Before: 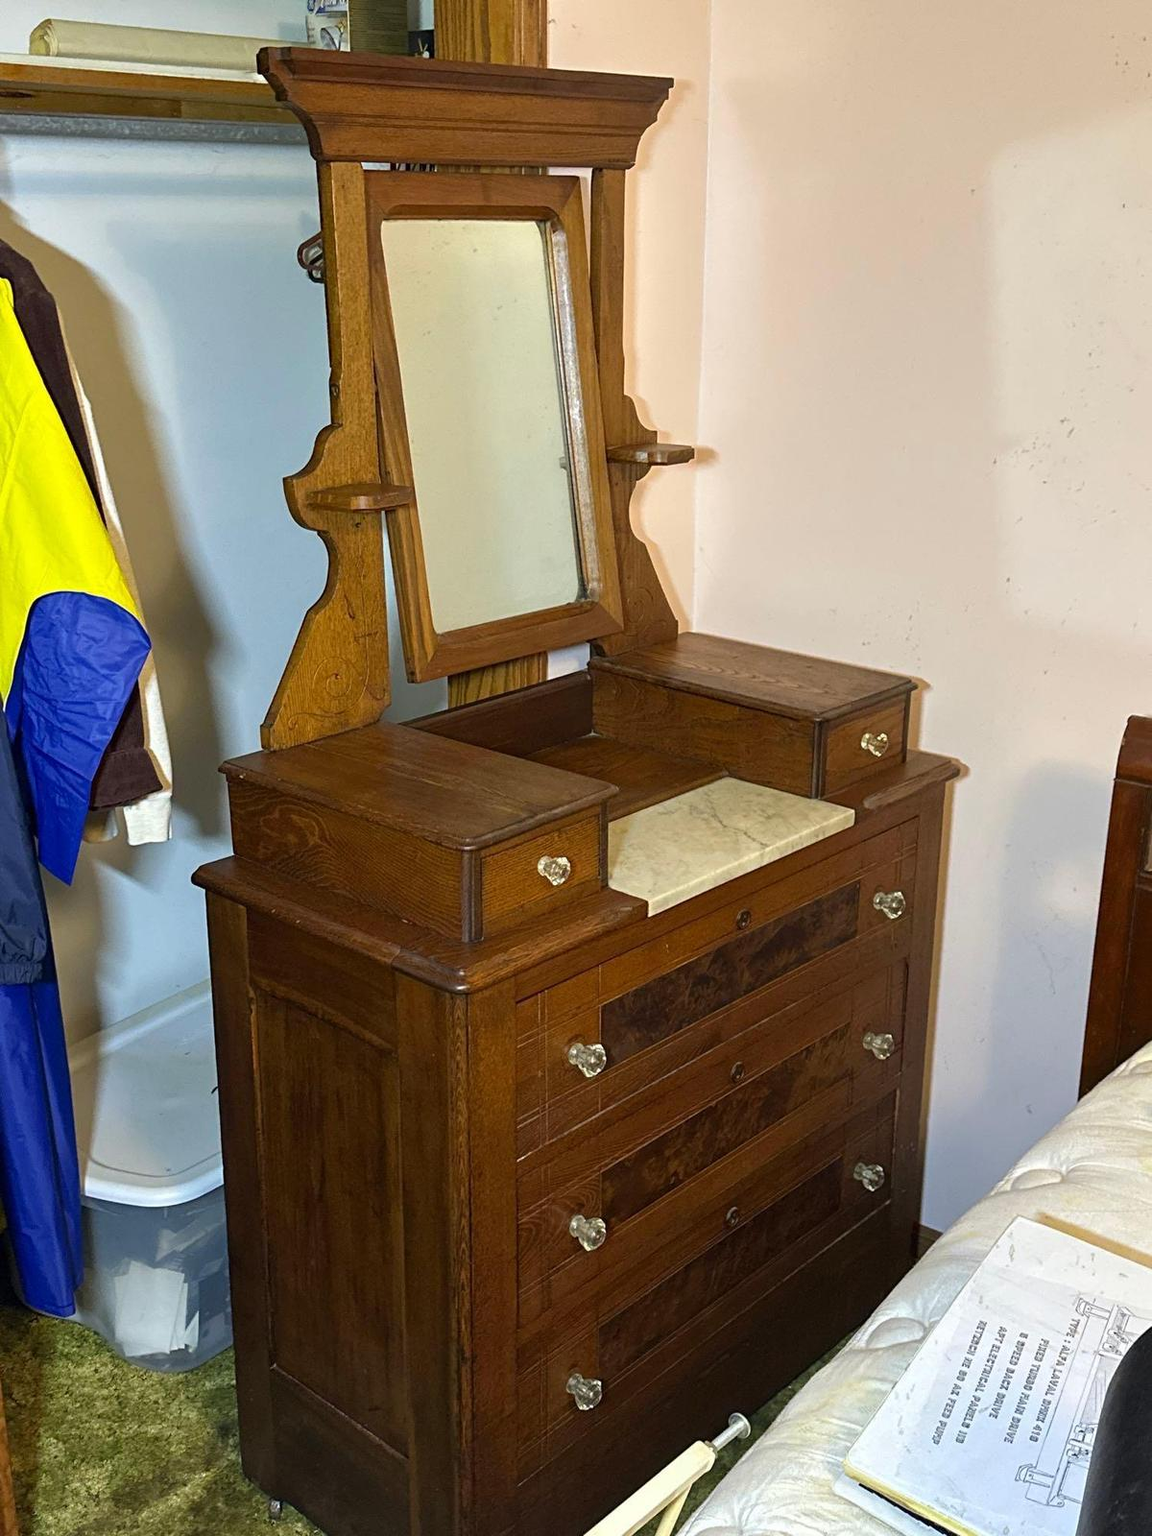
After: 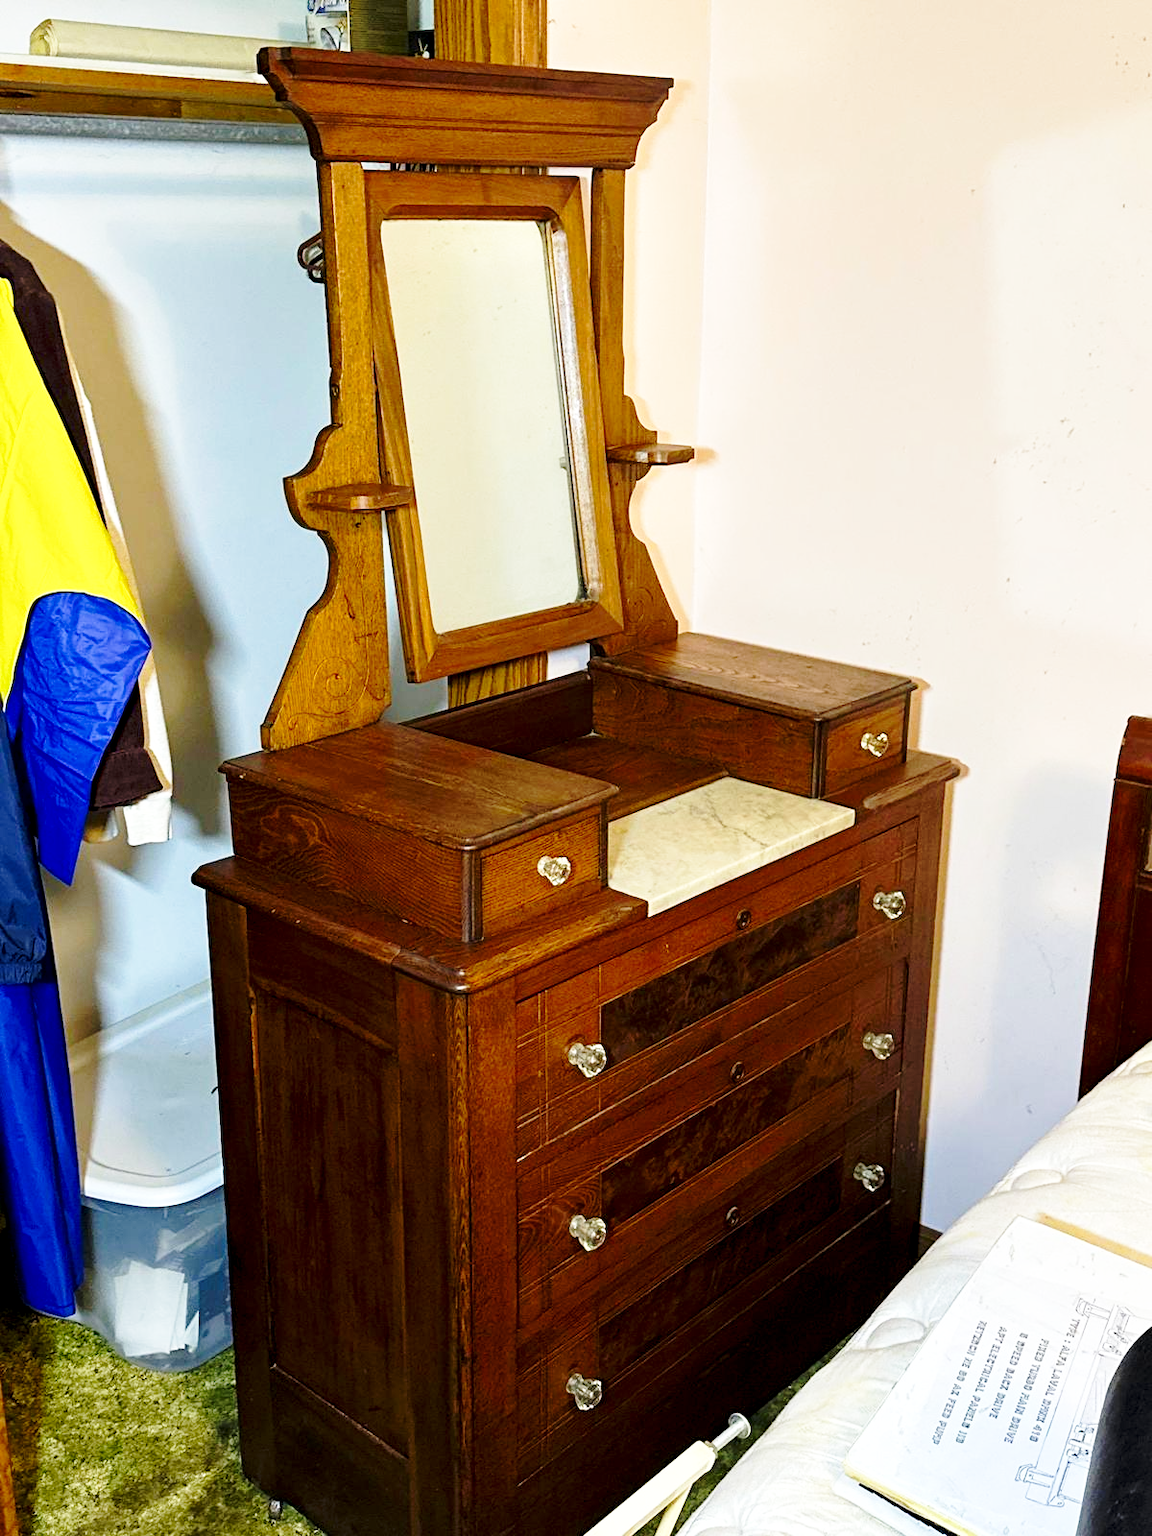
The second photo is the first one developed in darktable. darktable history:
base curve: curves: ch0 [(0, 0) (0.036, 0.037) (0.121, 0.228) (0.46, 0.76) (0.859, 0.983) (1, 1)], preserve colors none
exposure: black level correction 0.009, exposure 0.016 EV, compensate highlight preservation false
